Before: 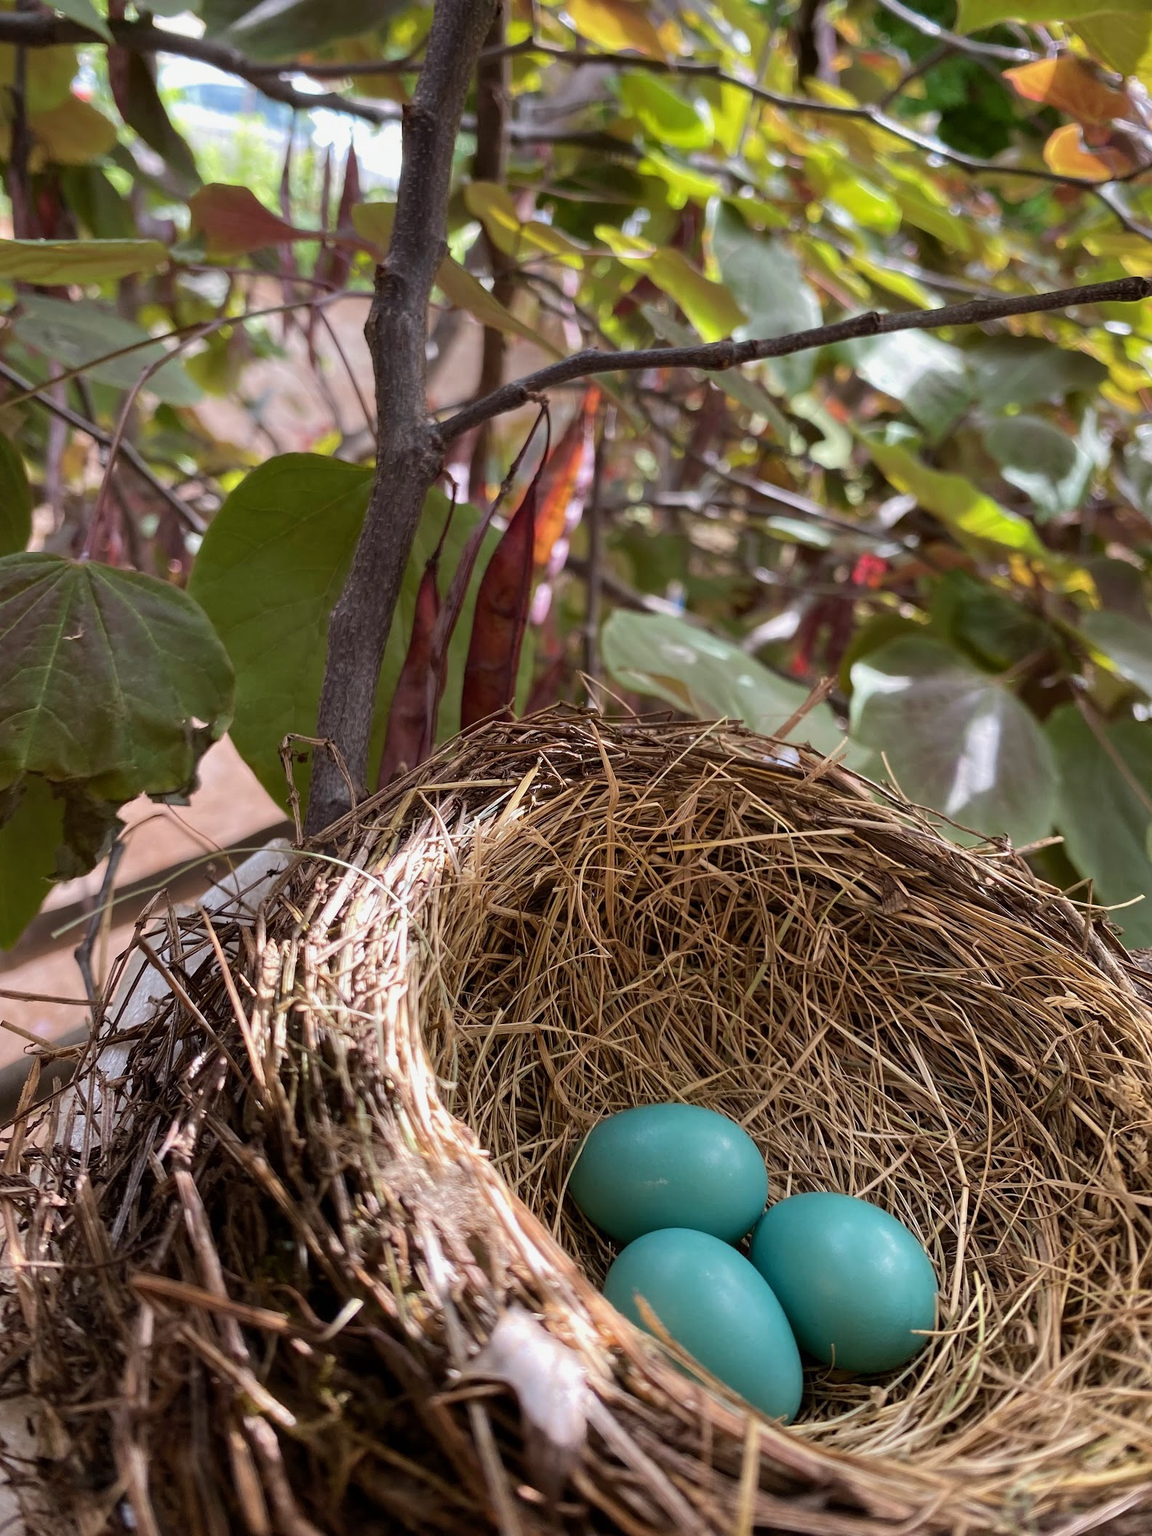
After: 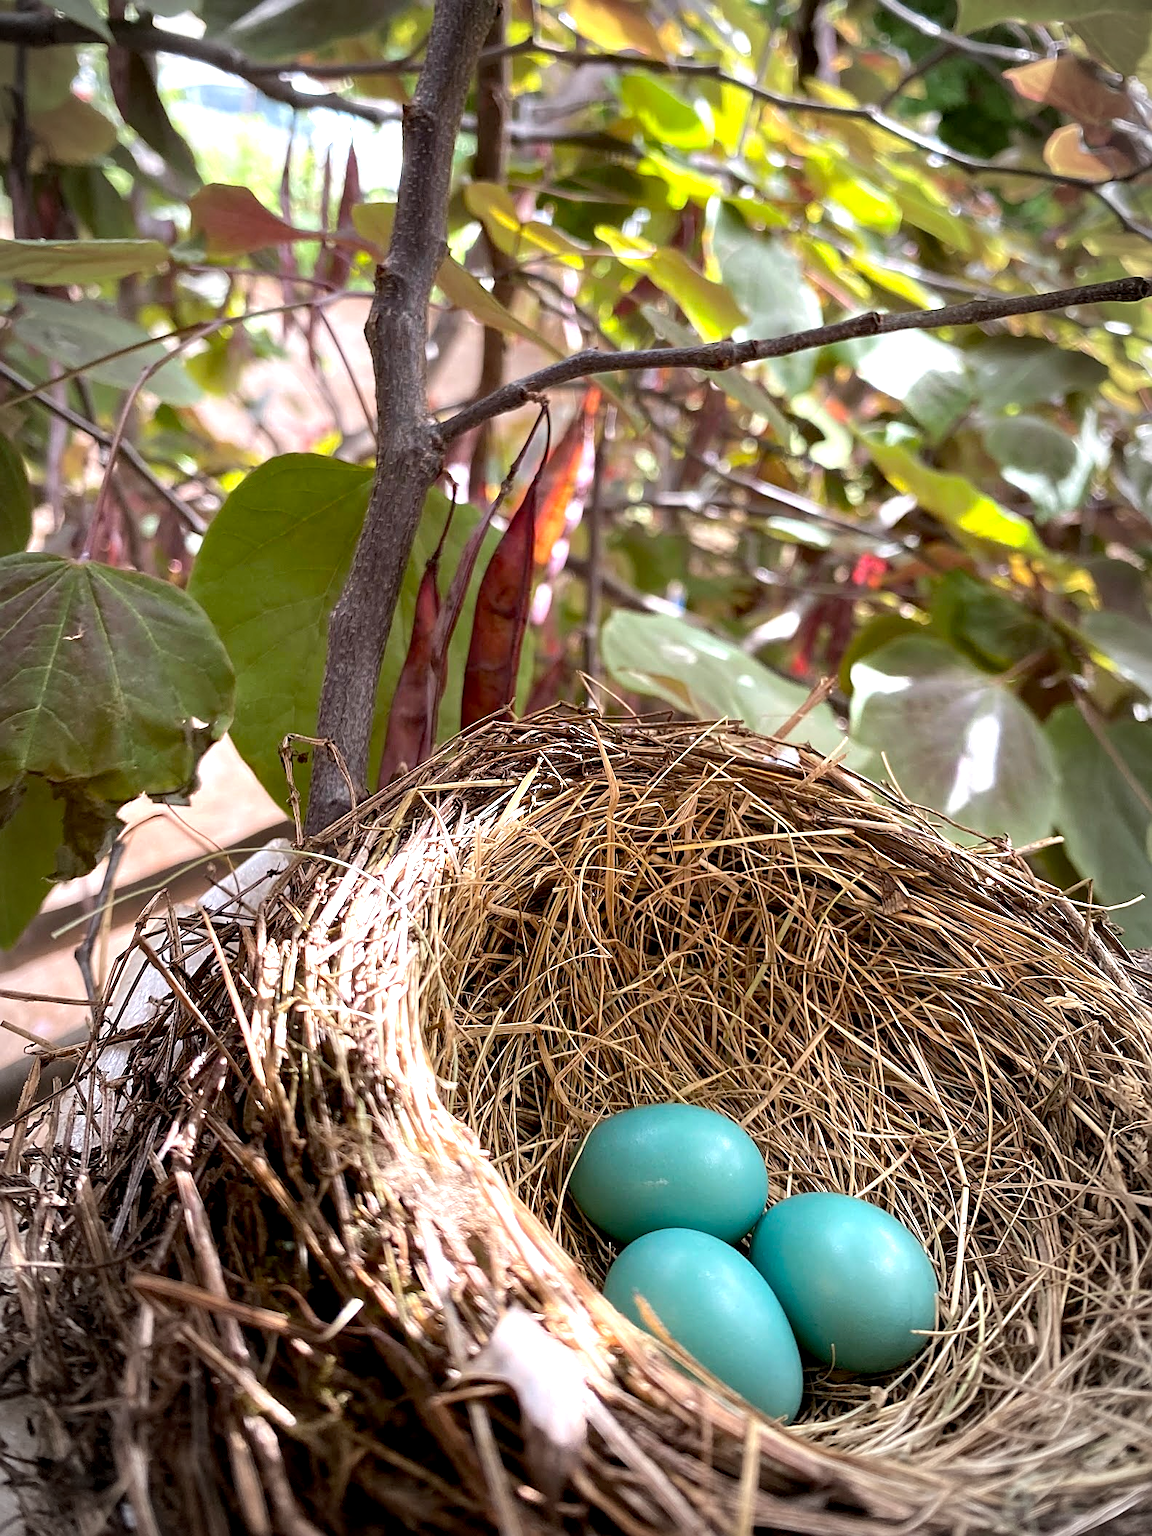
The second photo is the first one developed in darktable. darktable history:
tone equalizer: edges refinement/feathering 500, mask exposure compensation -1.57 EV, preserve details no
vignetting: center (-0.031, -0.041), automatic ratio true
sharpen: on, module defaults
exposure: black level correction 0, exposure 0.898 EV, compensate exposure bias true, compensate highlight preservation false
